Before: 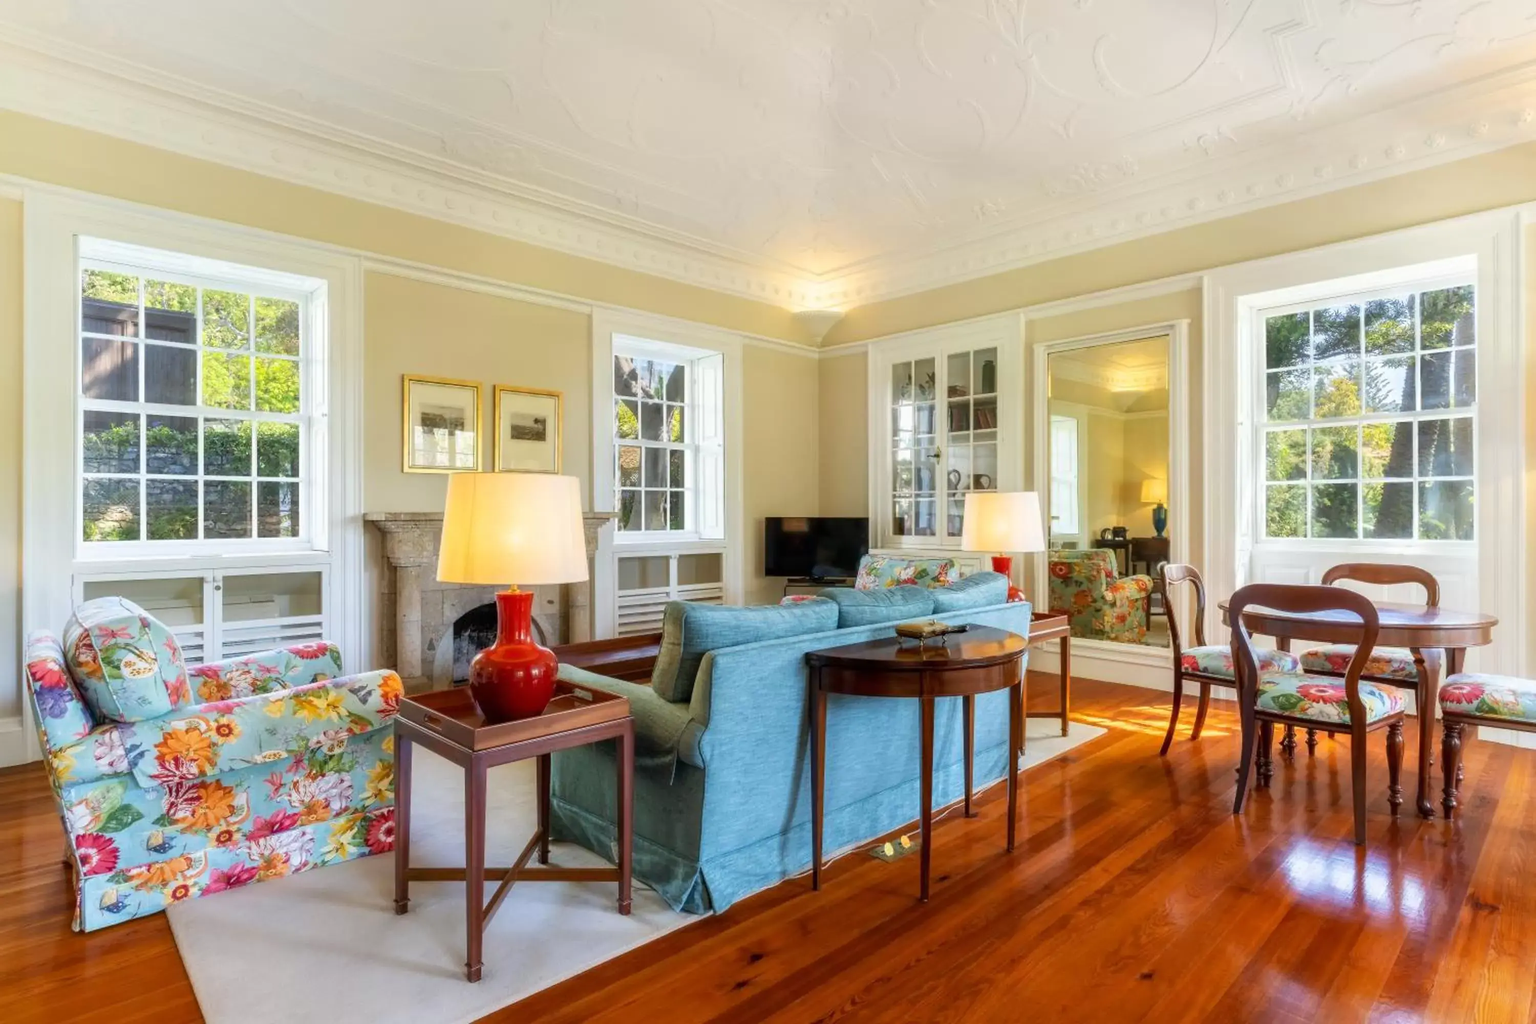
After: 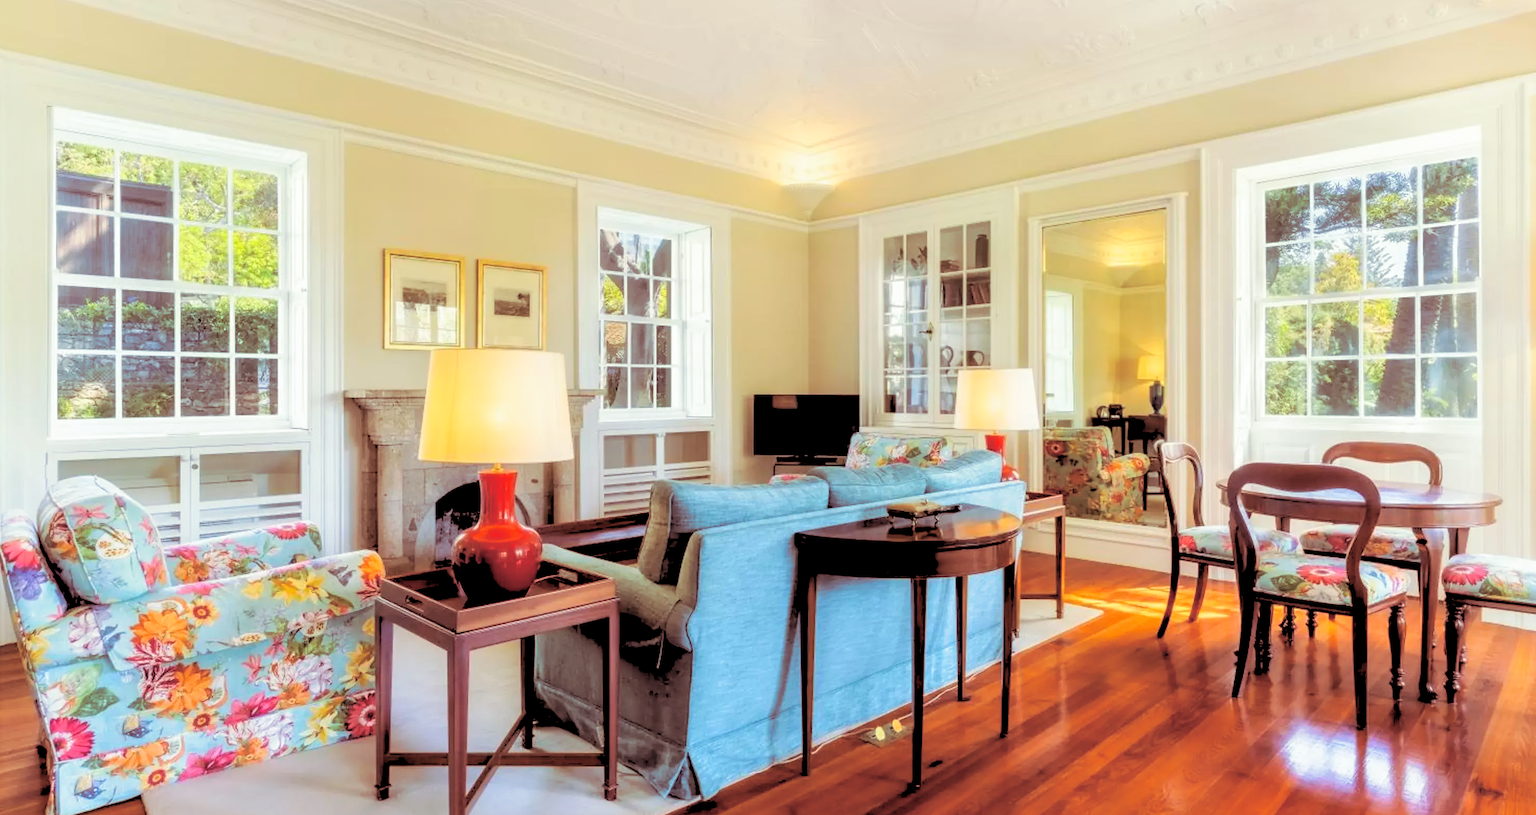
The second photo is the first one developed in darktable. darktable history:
crop and rotate: left 1.814%, top 12.818%, right 0.25%, bottom 9.225%
rgb levels: levels [[0.027, 0.429, 0.996], [0, 0.5, 1], [0, 0.5, 1]]
split-toning: shadows › hue 360°
